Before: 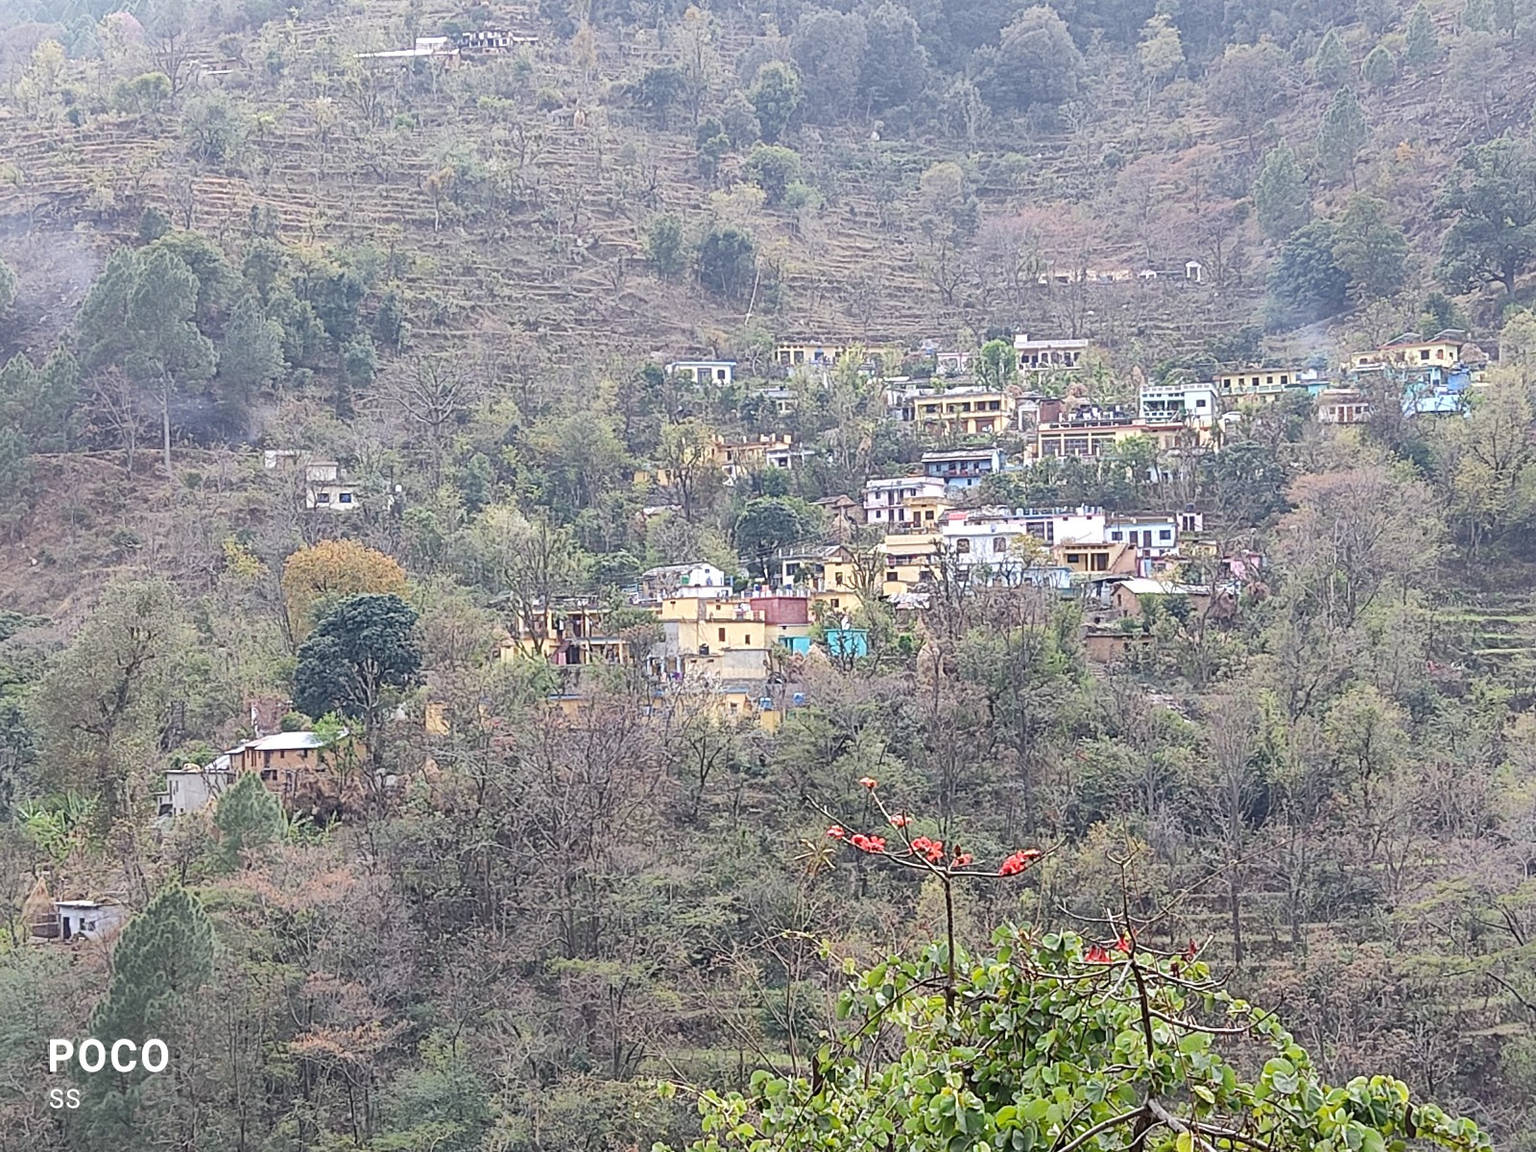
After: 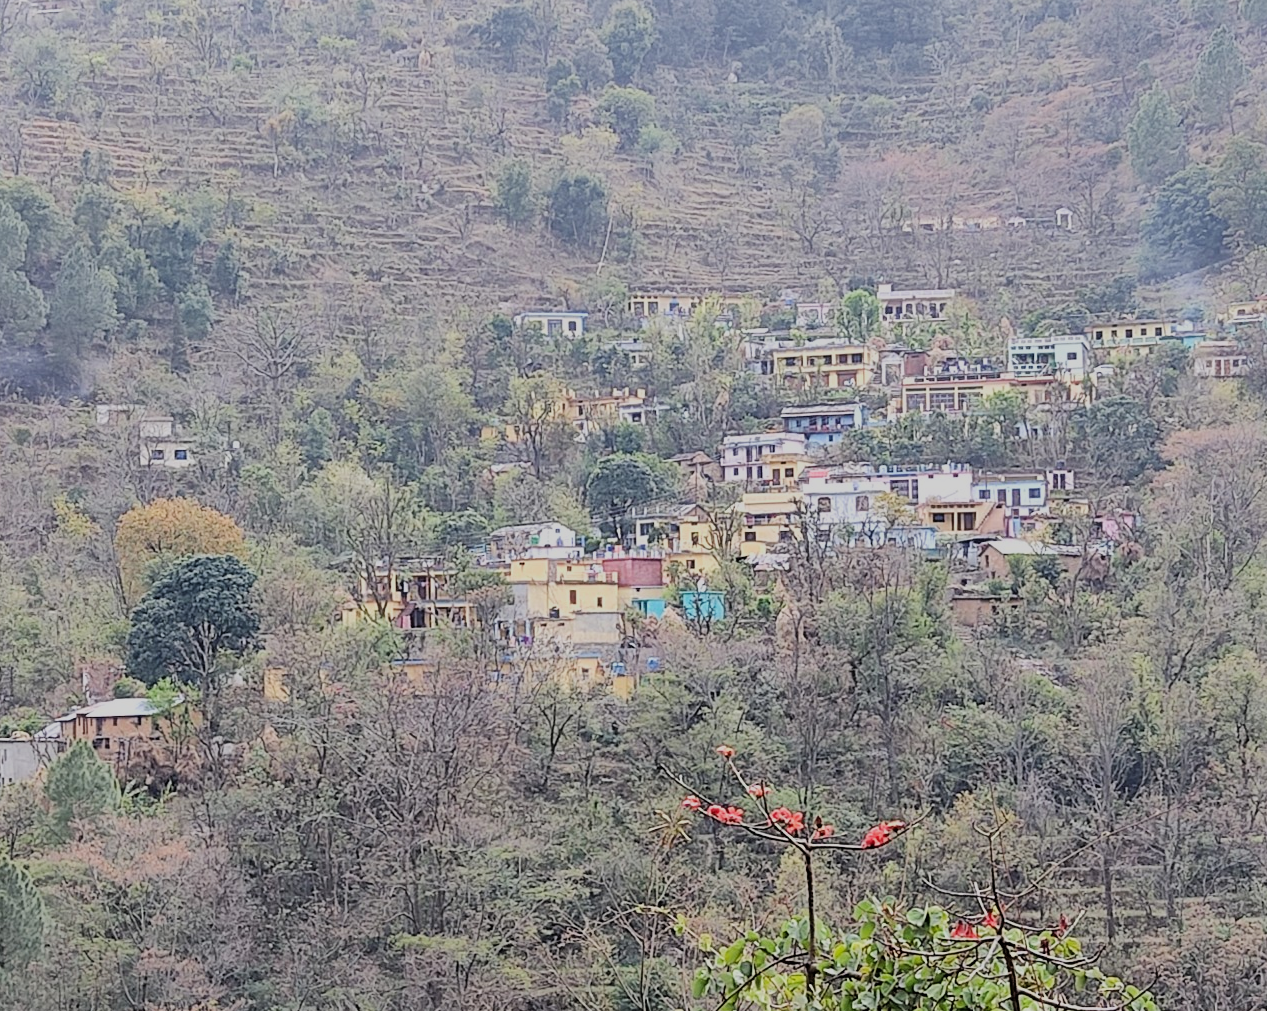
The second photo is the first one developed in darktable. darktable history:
crop: left 11.225%, top 5.381%, right 9.565%, bottom 10.314%
filmic rgb: black relative exposure -7.15 EV, white relative exposure 5.36 EV, hardness 3.02, color science v6 (2022)
